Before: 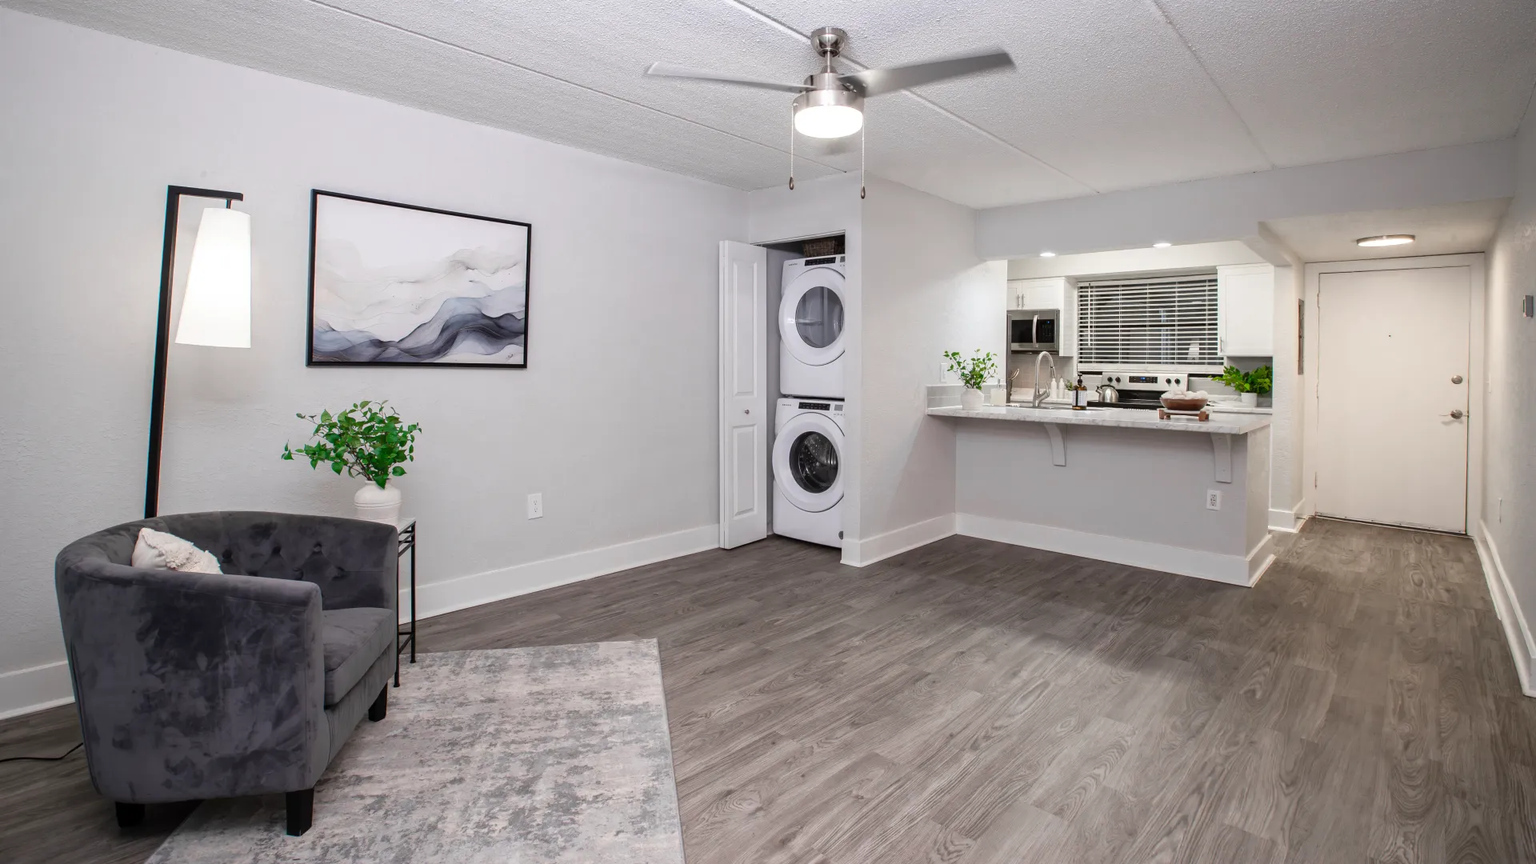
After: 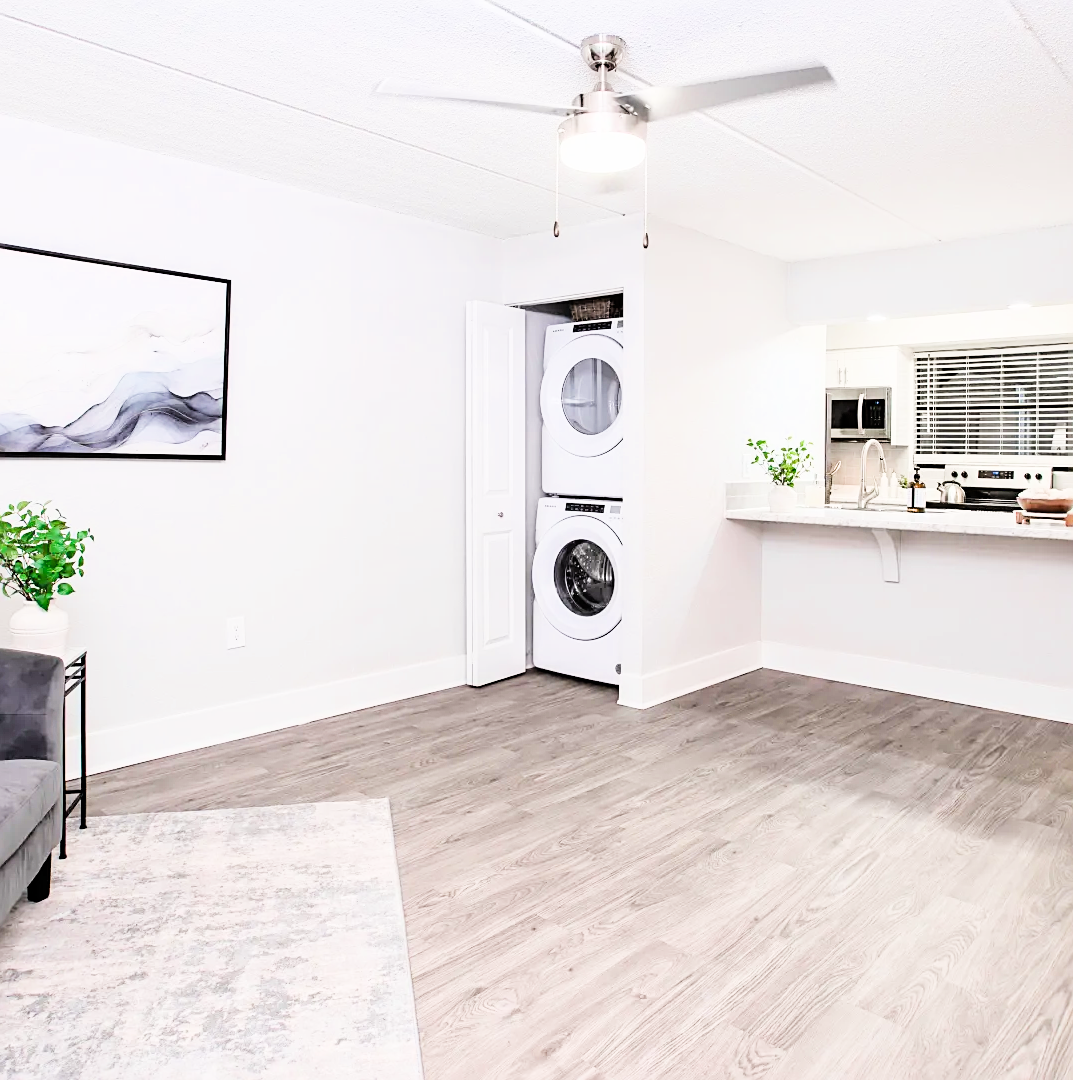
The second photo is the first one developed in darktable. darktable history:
filmic rgb: black relative exposure -7.5 EV, white relative exposure 5 EV, threshold 2.95 EV, hardness 3.31, contrast 1.301, enable highlight reconstruction true
exposure: black level correction 0.001, exposure 1.859 EV, compensate exposure bias true, compensate highlight preservation false
crop and rotate: left 22.603%, right 21.495%
sharpen: on, module defaults
